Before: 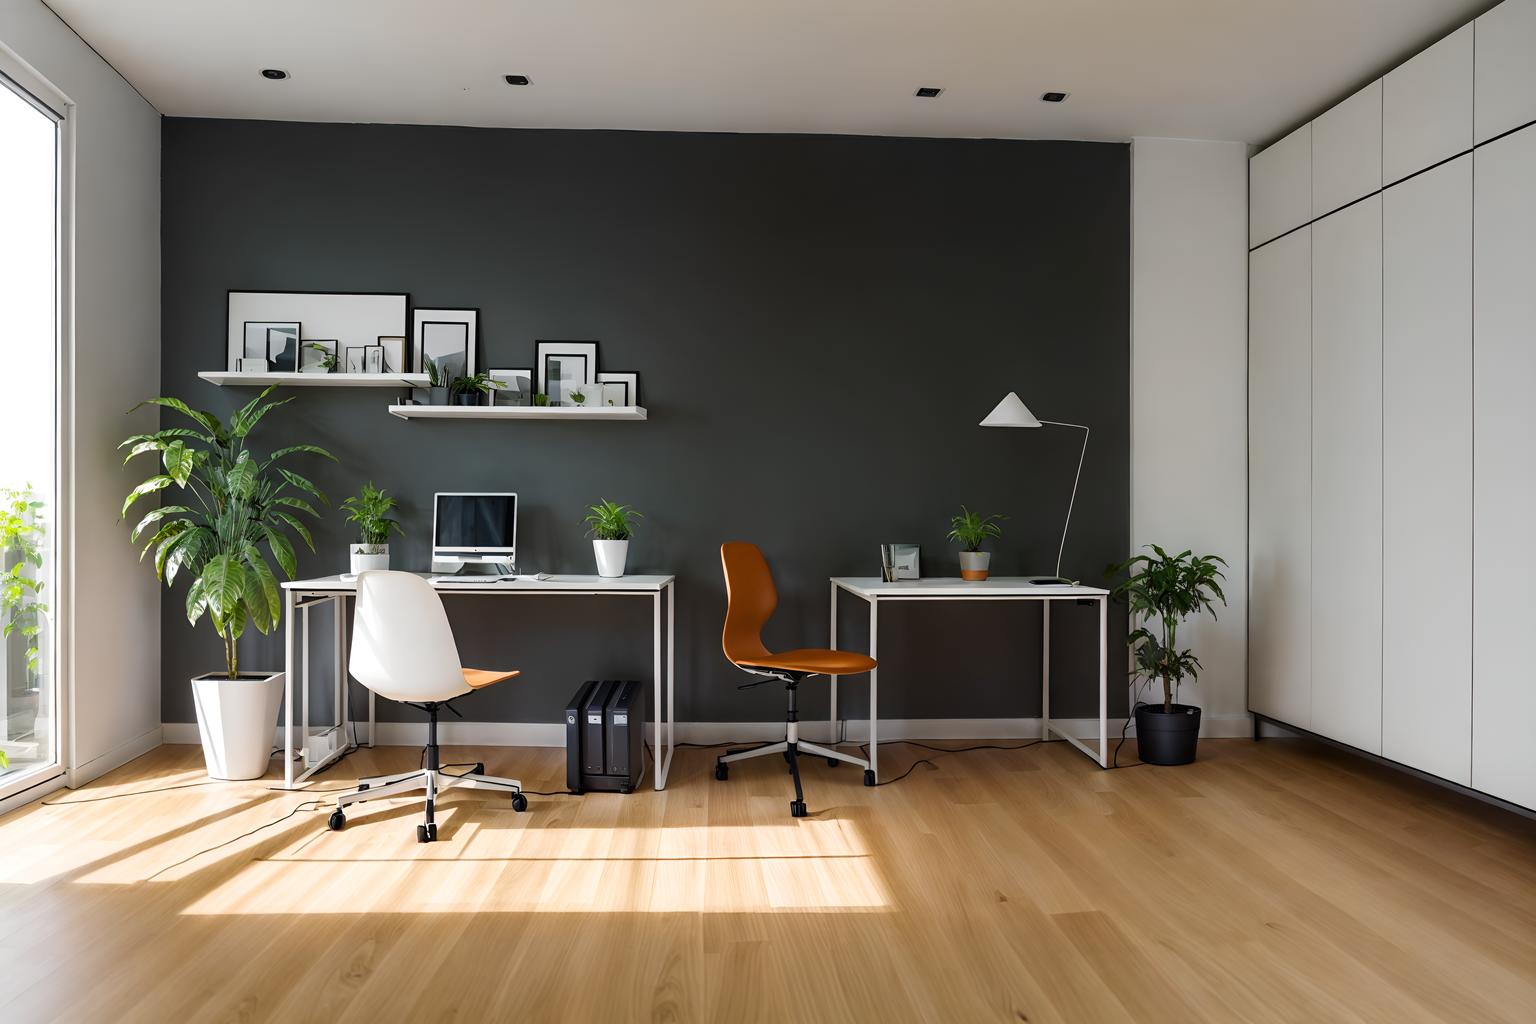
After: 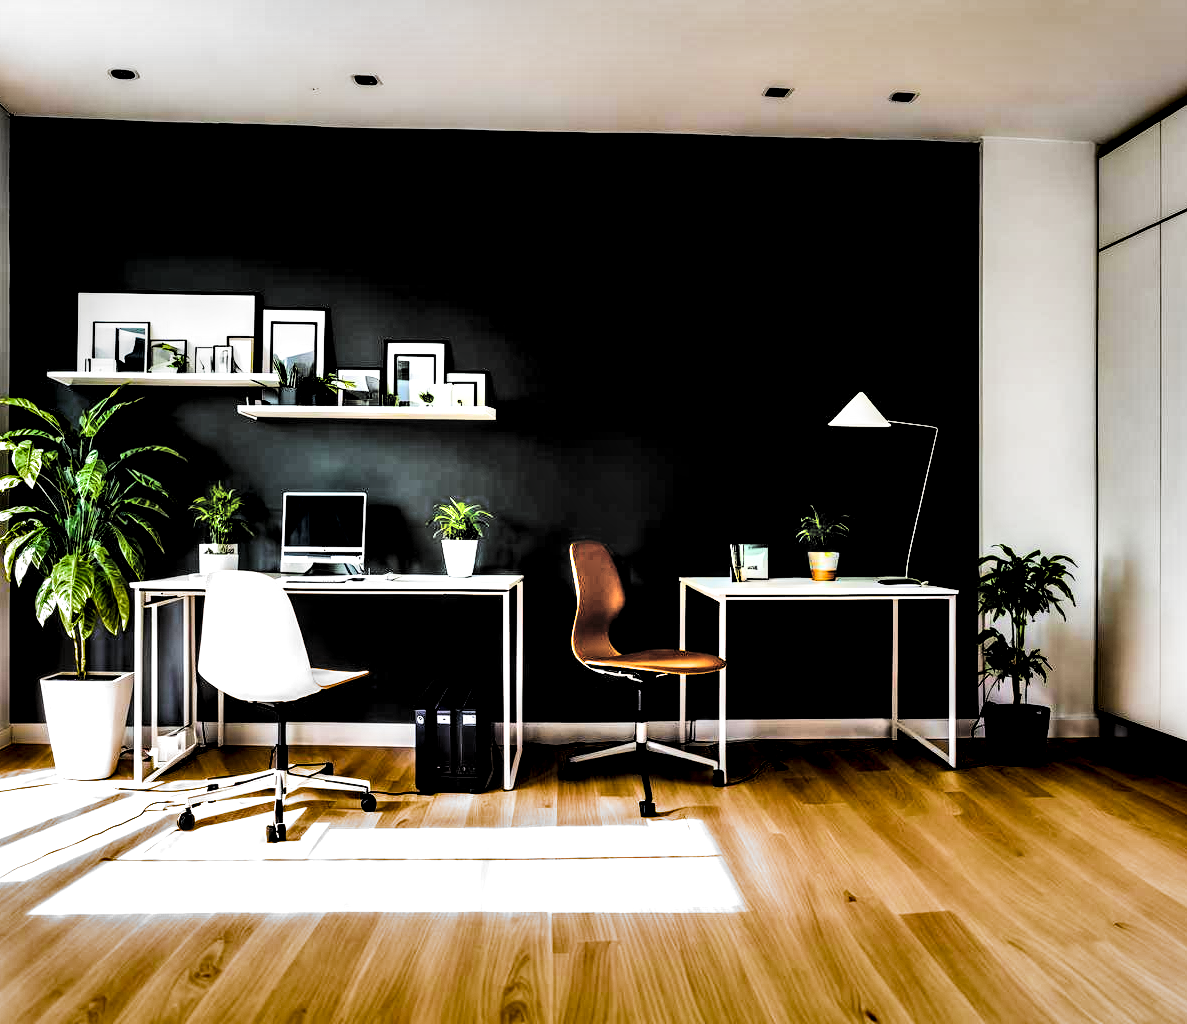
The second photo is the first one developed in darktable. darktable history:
crop: left 9.892%, right 12.791%
color balance rgb: linear chroma grading › global chroma -1.239%, perceptual saturation grading › global saturation 65.625%, perceptual saturation grading › highlights 59.621%, perceptual saturation grading › mid-tones 49.436%, perceptual saturation grading › shadows 50.204%, perceptual brilliance grading › highlights 14.14%, perceptual brilliance grading › shadows -18.998%, global vibrance 20%
tone equalizer: -8 EV -0.384 EV, -7 EV -0.404 EV, -6 EV -0.296 EV, -5 EV -0.251 EV, -3 EV 0.249 EV, -2 EV 0.317 EV, -1 EV 0.371 EV, +0 EV 0.438 EV, edges refinement/feathering 500, mask exposure compensation -1.57 EV, preserve details no
local contrast: highlights 81%, shadows 58%, detail 175%, midtone range 0.596
shadows and highlights: shadows 76.55, highlights -61.11, soften with gaussian
exposure: exposure 0.081 EV, compensate highlight preservation false
filmic rgb: black relative exposure -5.12 EV, white relative exposure 3.96 EV, hardness 2.88, contrast 1.4, highlights saturation mix -31.21%, add noise in highlights 0.001, color science v3 (2019), use custom middle-gray values true, contrast in highlights soft
